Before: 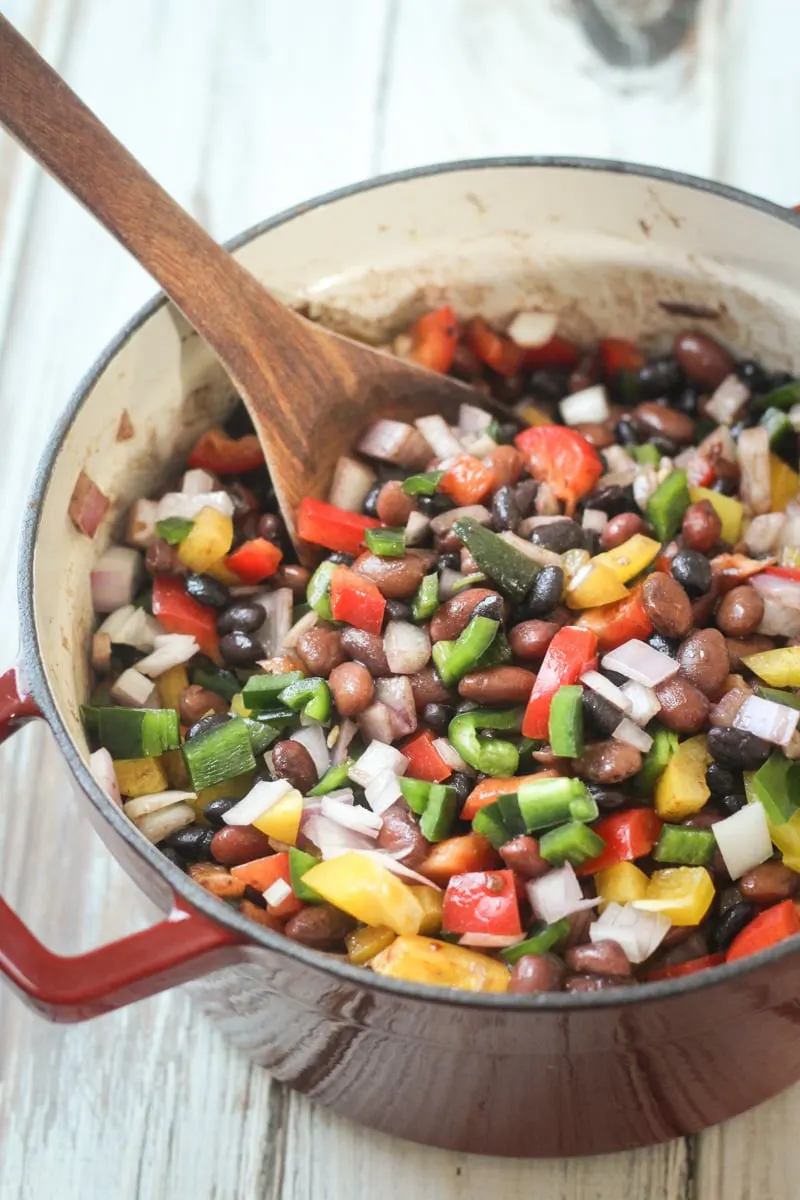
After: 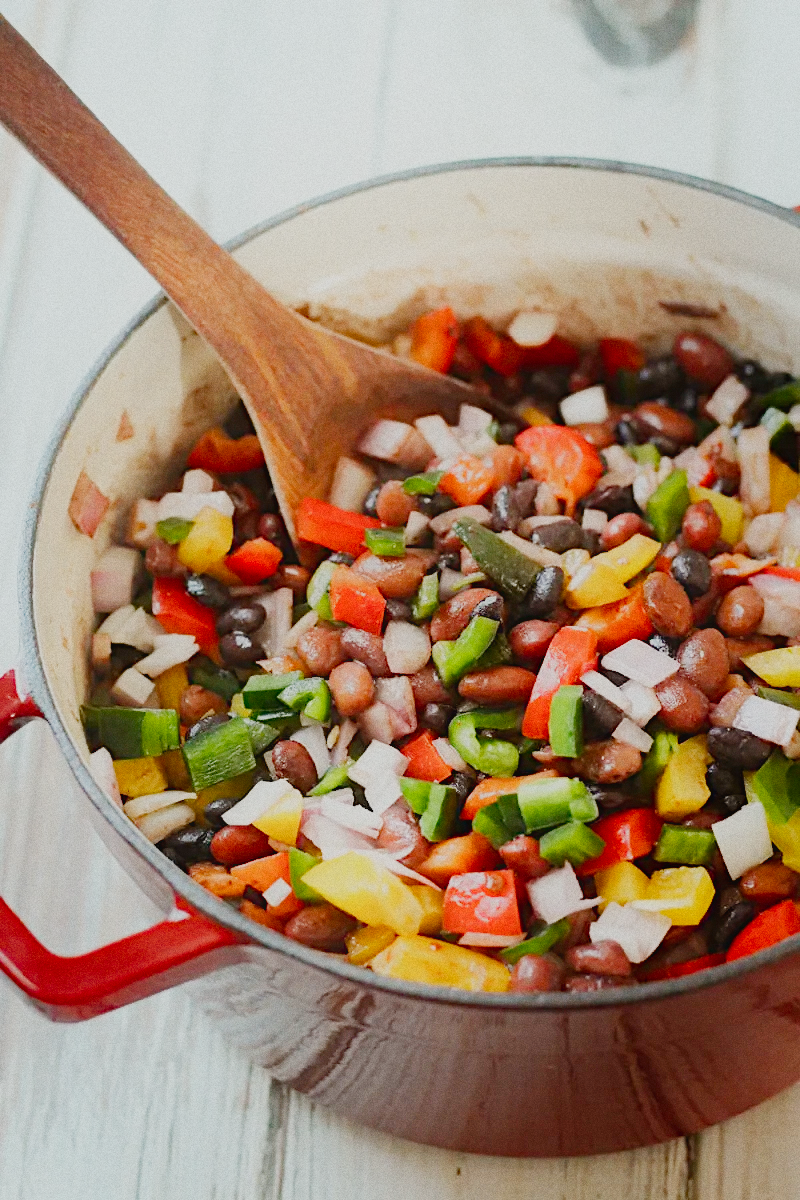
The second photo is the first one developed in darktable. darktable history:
sigmoid "smooth": skew -0.2, preserve hue 0%, red attenuation 0.1, red rotation 0.035, green attenuation 0.1, green rotation -0.017, blue attenuation 0.15, blue rotation -0.052, base primaries Rec2020
contrast equalizer "soft": octaves 7, y [[0.6 ×6], [0.55 ×6], [0 ×6], [0 ×6], [0 ×6]], mix -1
color balance rgb "basic colorfulness: standard": perceptual saturation grading › global saturation 20%, perceptual saturation grading › highlights -25%, perceptual saturation grading › shadows 25%
color balance rgb "filmic contrast": global offset › luminance 0.5%, perceptual brilliance grading › highlights 10%, perceptual brilliance grading › mid-tones 5%, perceptual brilliance grading › shadows -10%
color balance rgb "blue and orange": shadows lift › chroma 7%, shadows lift › hue 249°, highlights gain › chroma 5%, highlights gain › hue 34.5°
diffuse or sharpen "sharpen demosaicing: AA filter": edge sensitivity 1, 1st order anisotropy 100%, 2nd order anisotropy 100%, 3rd order anisotropy 100%, 4th order anisotropy 100%, 1st order speed -25%, 2nd order speed -25%, 3rd order speed -25%, 4th order speed -25%
diffuse or sharpen "1": radius span 32, 1st order speed 50%, 2nd order speed 50%, 3rd order speed 50%, 4th order speed 50% | blend: blend mode normal, opacity 25%; mask: uniform (no mask)
grain: coarseness 0.47 ISO
rgb primaries "nice": tint hue 2.13°, tint purity 0.7%, red hue 0.028, red purity 1.09, green hue 0.023, green purity 1.08, blue hue -0.084, blue purity 1.17
exposure "magic lantern defaults": compensate highlight preservation false
